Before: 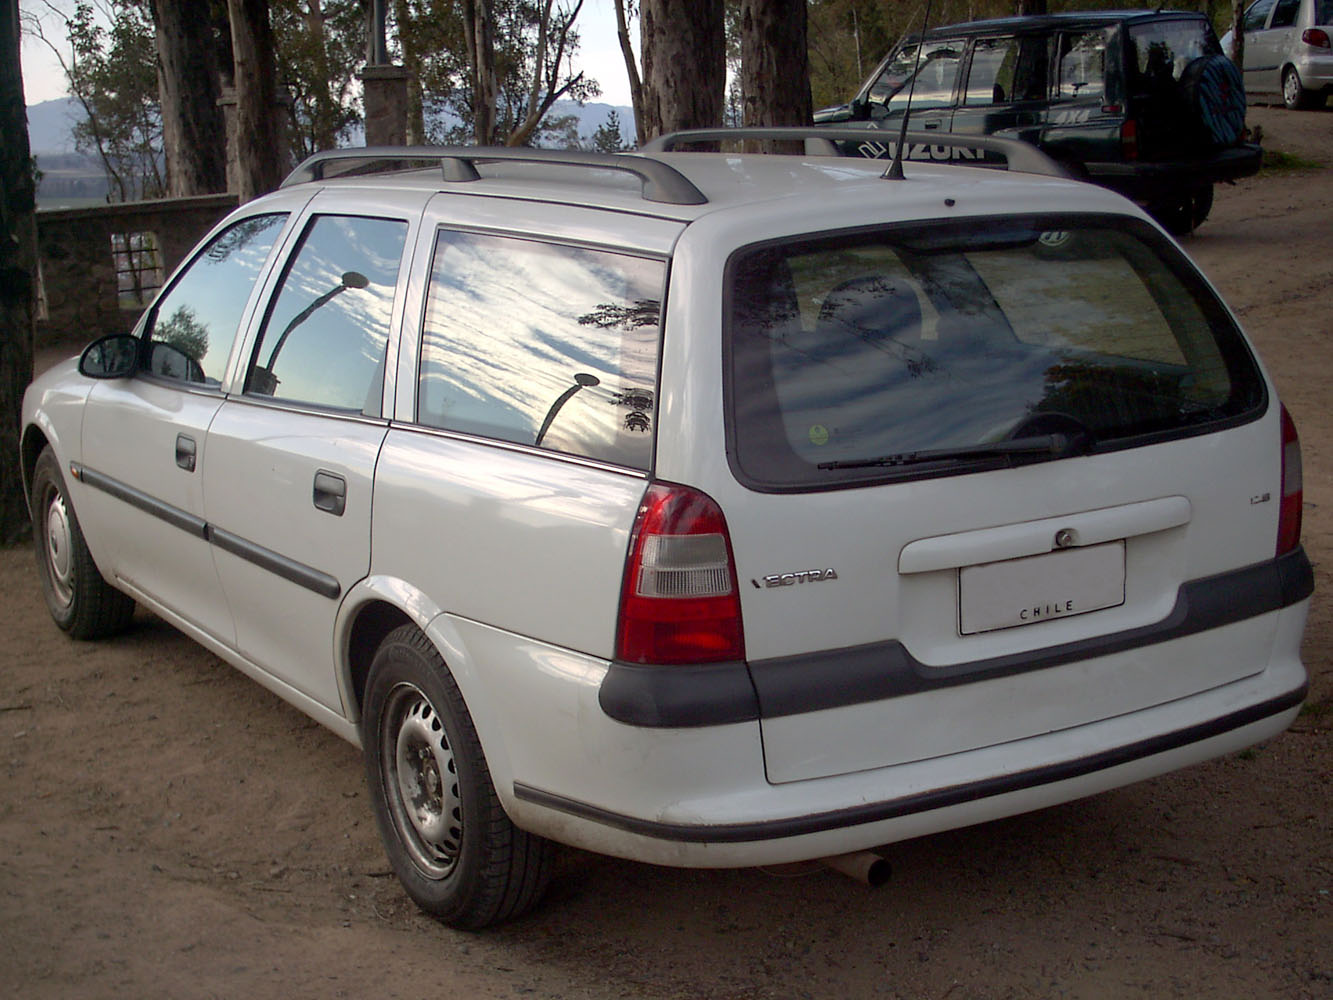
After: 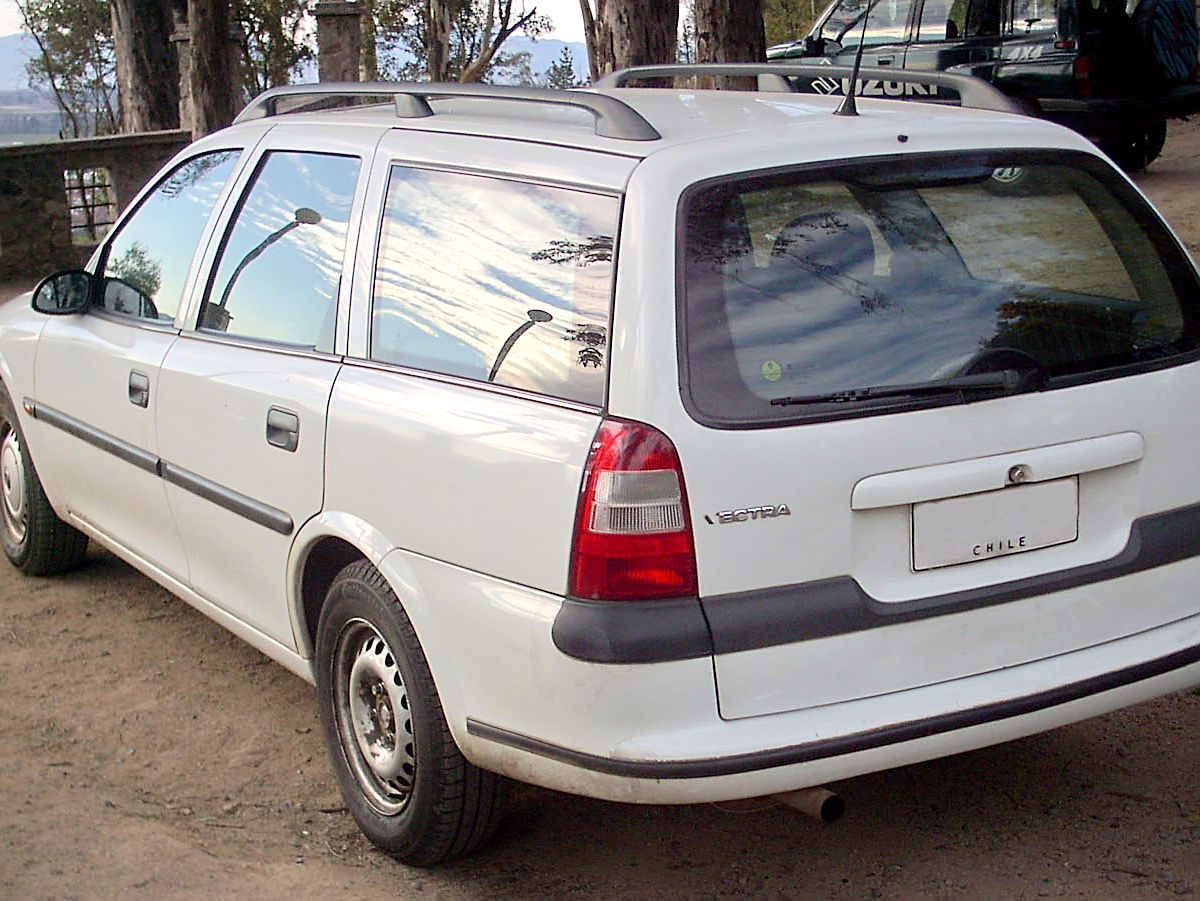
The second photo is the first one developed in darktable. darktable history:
crop: left 3.562%, top 6.497%, right 6.368%, bottom 3.313%
tone equalizer: -7 EV 0.164 EV, -6 EV 0.635 EV, -5 EV 1.19 EV, -4 EV 1.31 EV, -3 EV 1.15 EV, -2 EV 0.6 EV, -1 EV 0.154 EV, edges refinement/feathering 500, mask exposure compensation -1.57 EV, preserve details guided filter
sharpen: on, module defaults
